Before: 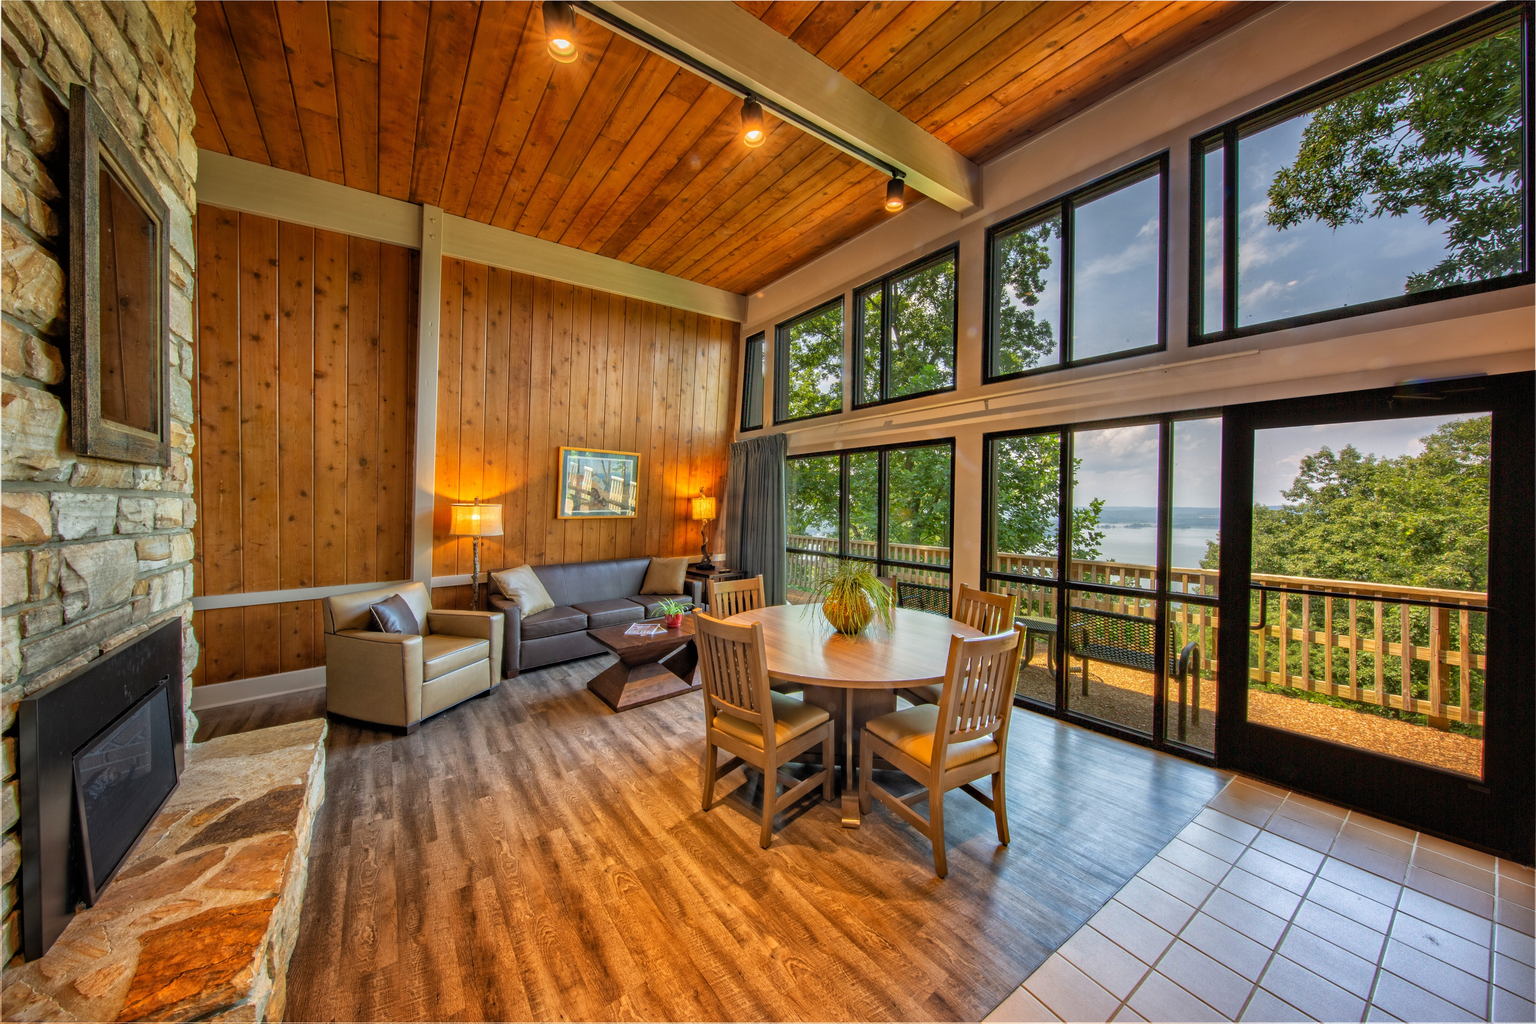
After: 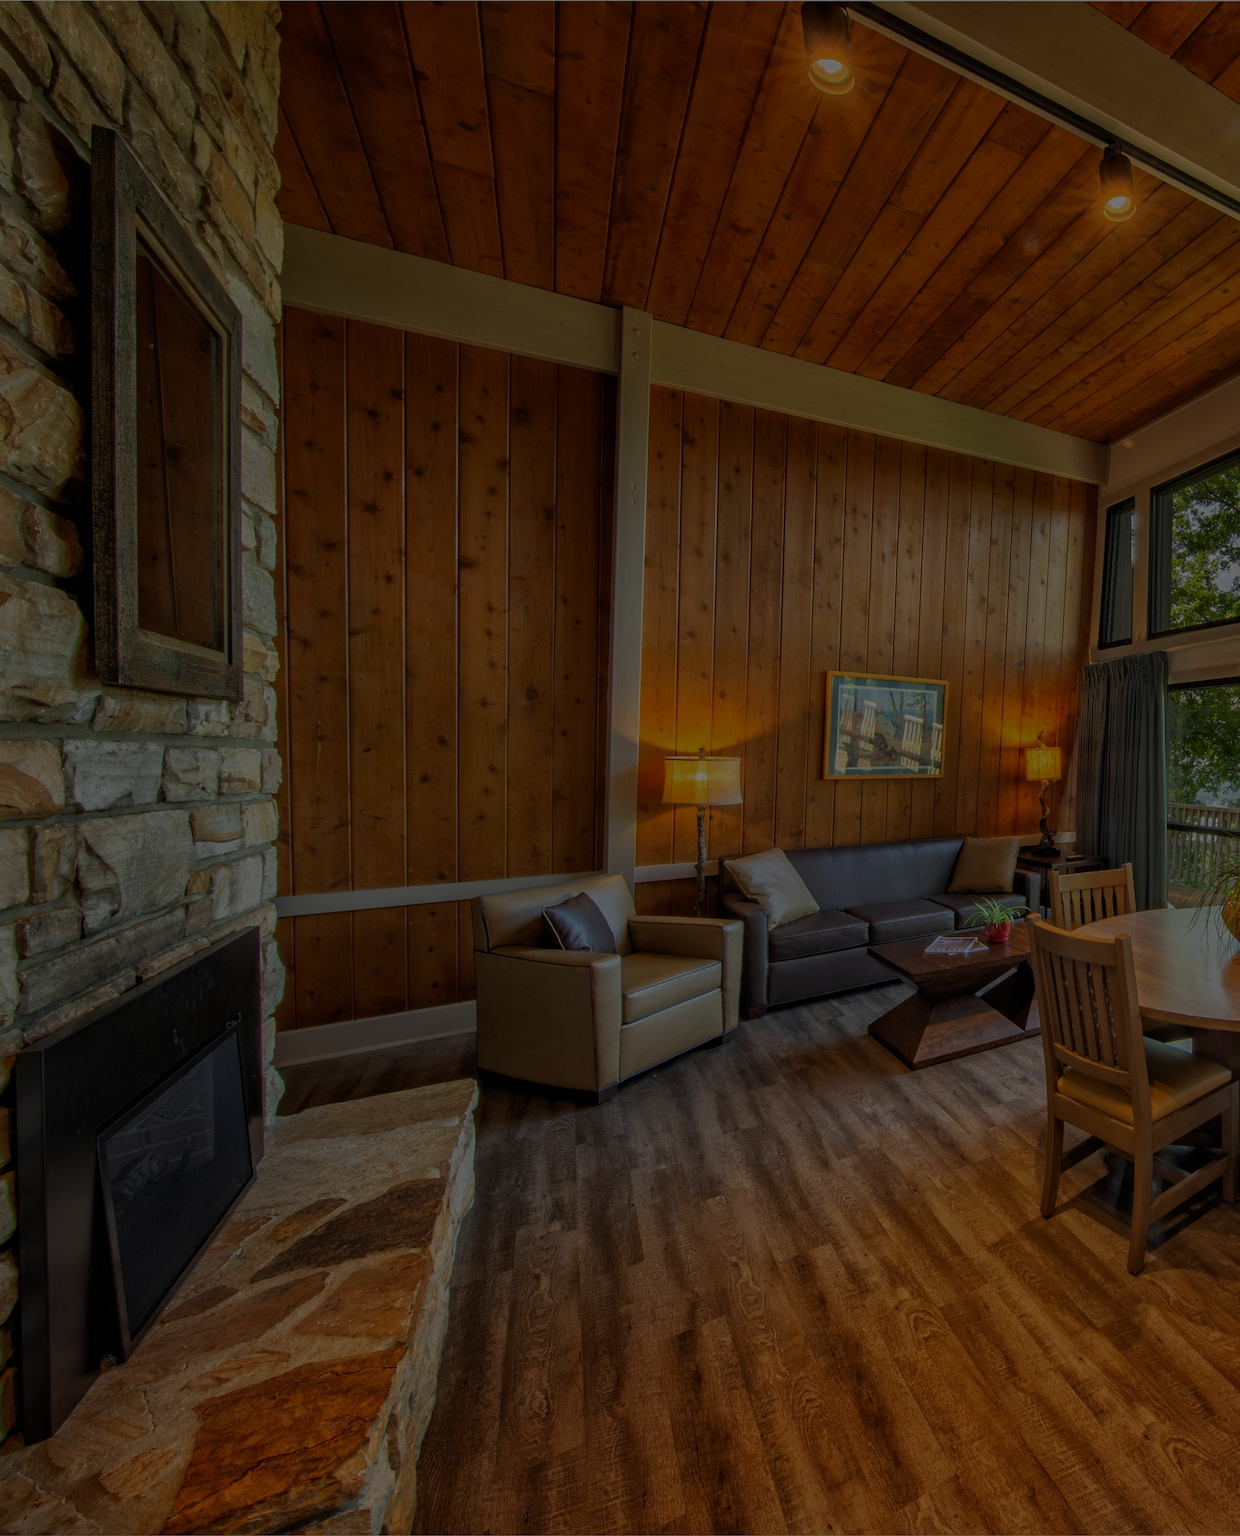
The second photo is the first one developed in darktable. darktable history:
exposure: exposure -2.446 EV, compensate highlight preservation false
crop: left 0.587%, right 45.588%, bottom 0.086%
